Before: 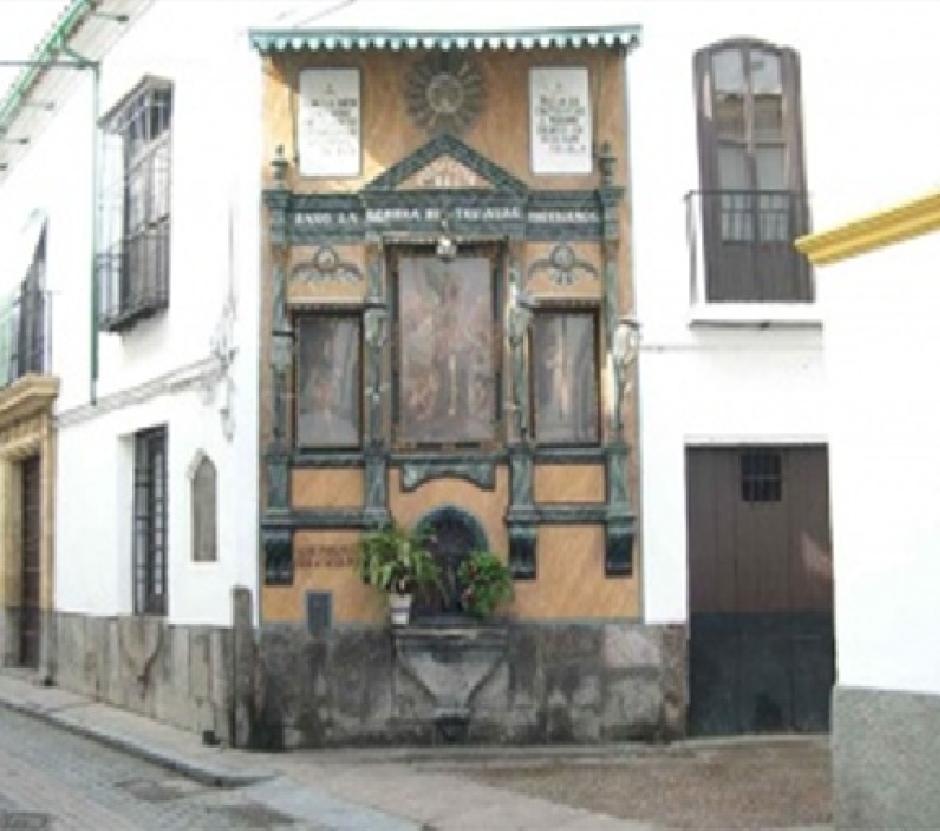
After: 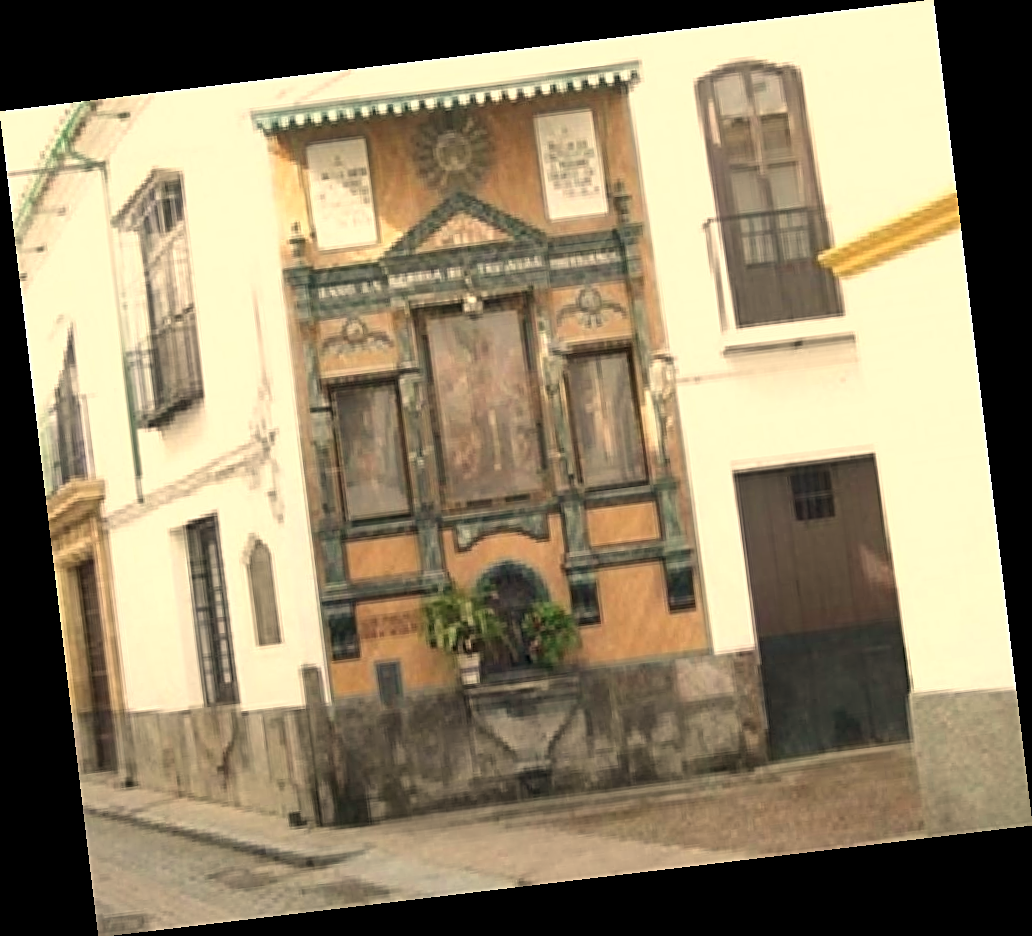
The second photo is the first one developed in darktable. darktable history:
white balance: red 1.138, green 0.996, blue 0.812
rotate and perspective: rotation -6.83°, automatic cropping off
sharpen: on, module defaults
color zones: curves: ch0 [(0.068, 0.464) (0.25, 0.5) (0.48, 0.508) (0.75, 0.536) (0.886, 0.476) (0.967, 0.456)]; ch1 [(0.066, 0.456) (0.25, 0.5) (0.616, 0.508) (0.746, 0.56) (0.934, 0.444)]
